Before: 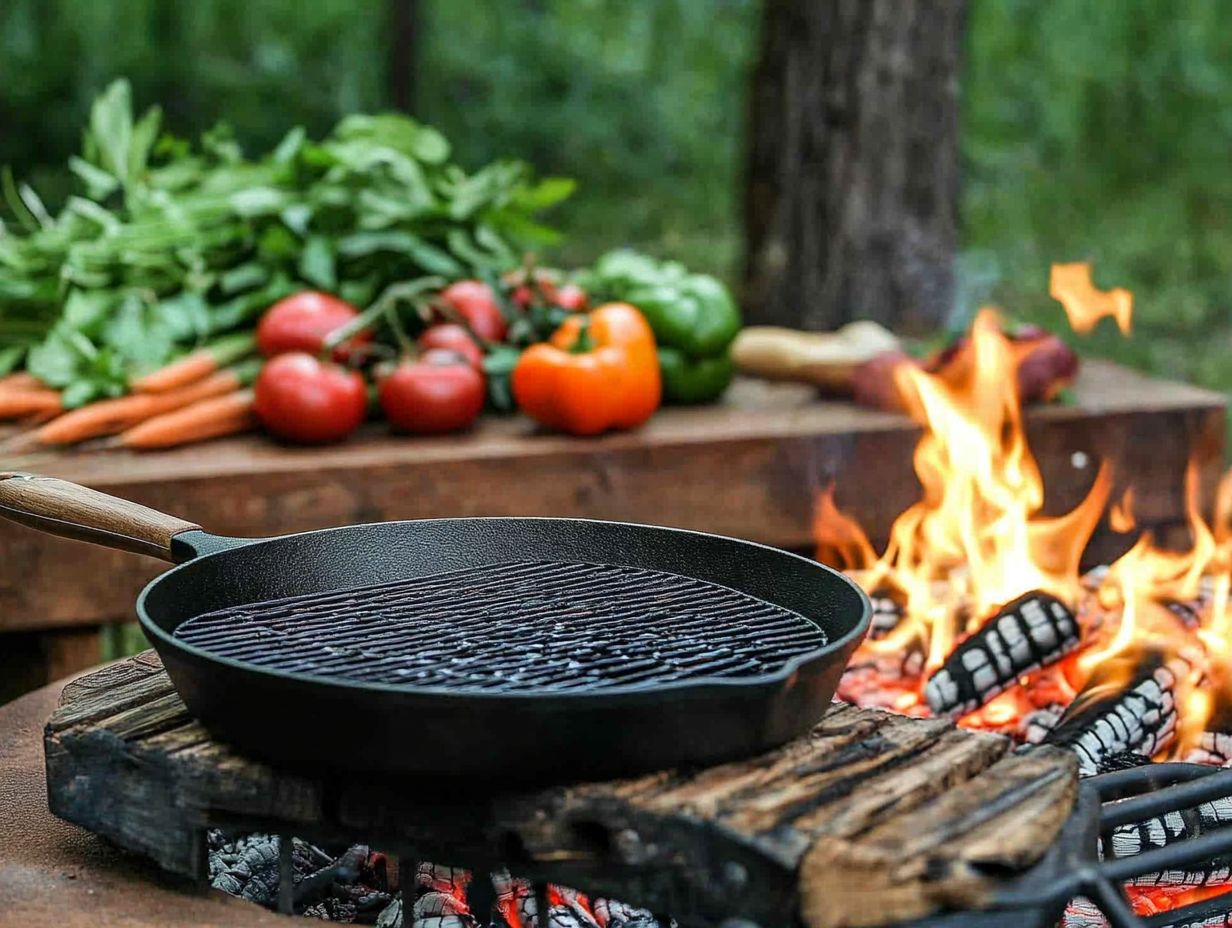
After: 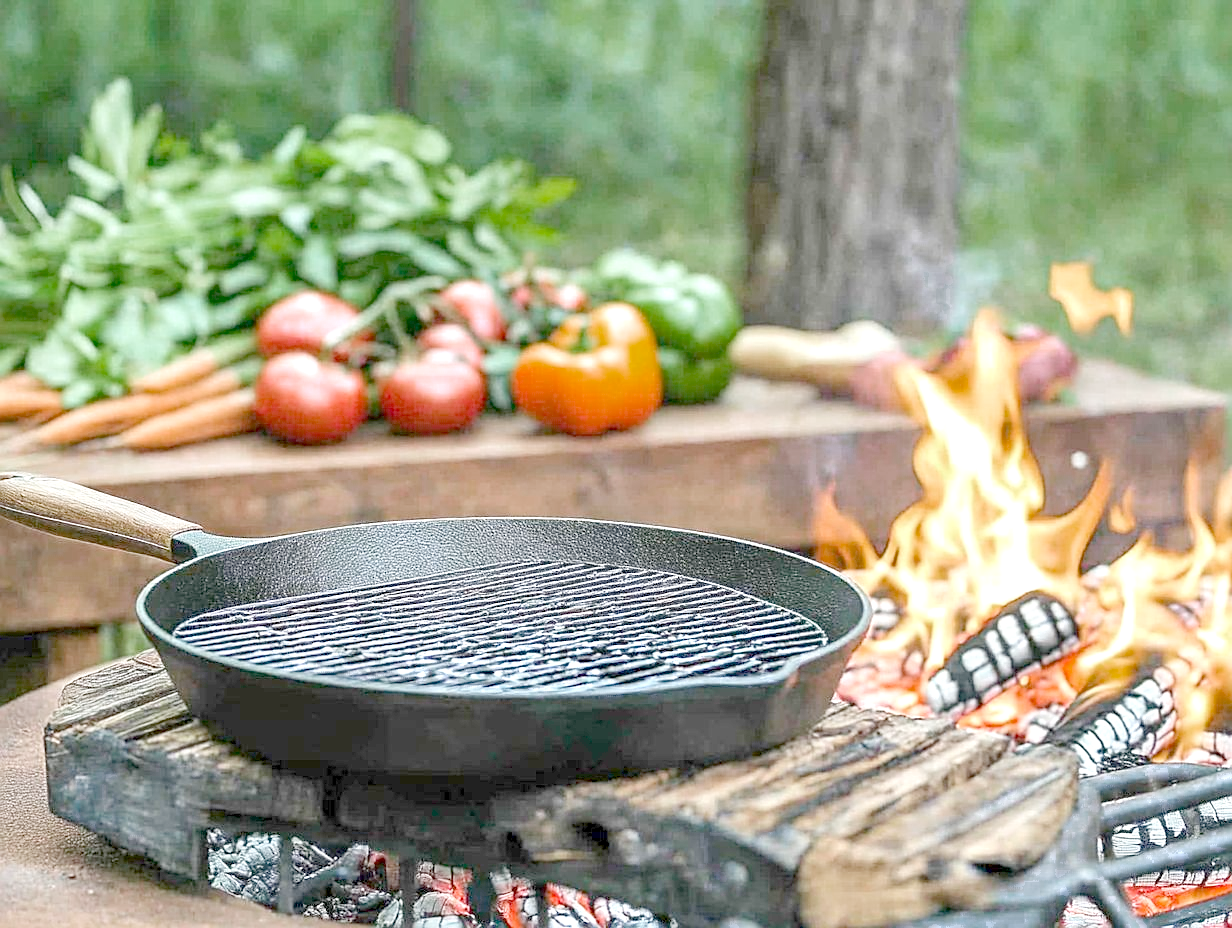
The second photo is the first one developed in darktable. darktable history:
sharpen: on, module defaults
exposure: exposure 0.375 EV
color zones: curves: ch0 [(0.203, 0.433) (0.607, 0.517) (0.697, 0.696) (0.705, 0.897)]
